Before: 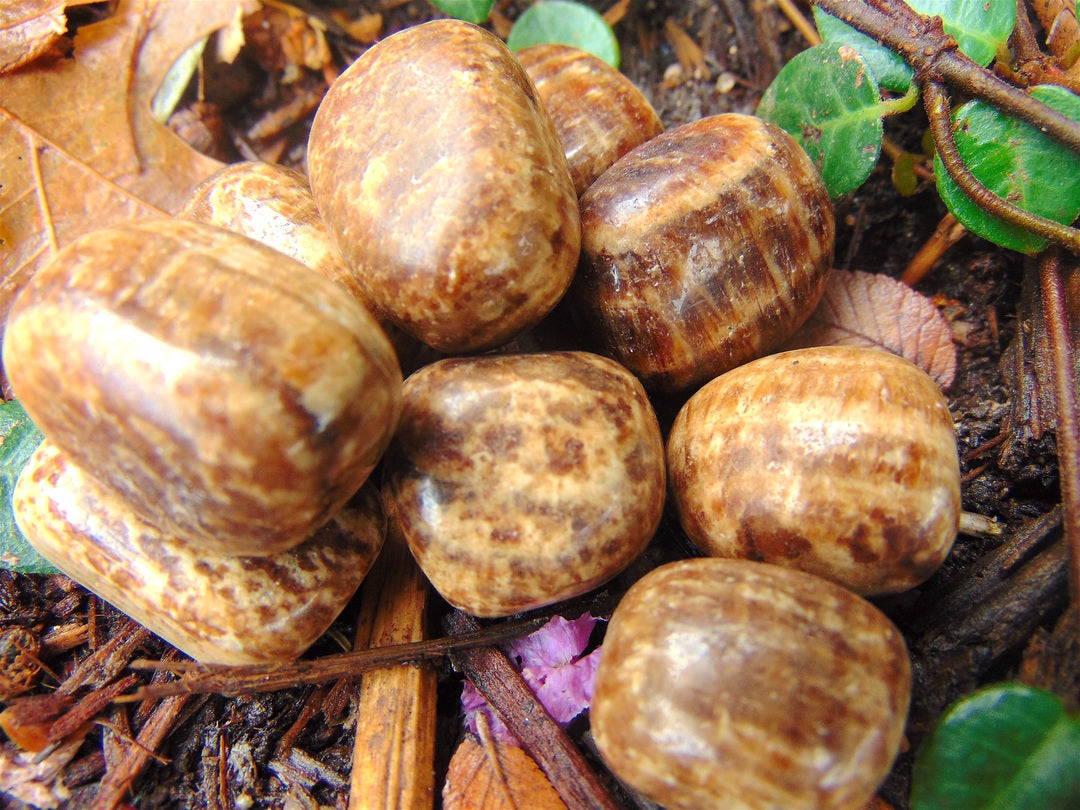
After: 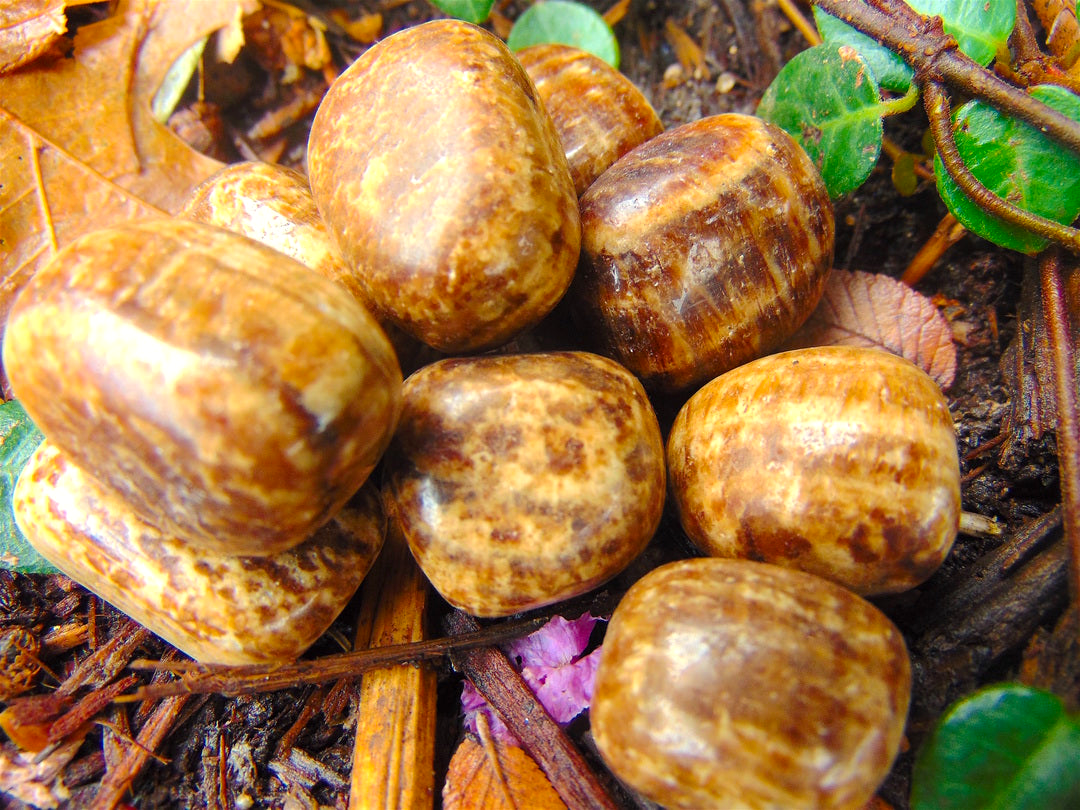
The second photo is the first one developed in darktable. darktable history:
color balance rgb: highlights gain › luminance 5.968%, highlights gain › chroma 1.236%, highlights gain › hue 89.1°, perceptual saturation grading › global saturation 24.907%
